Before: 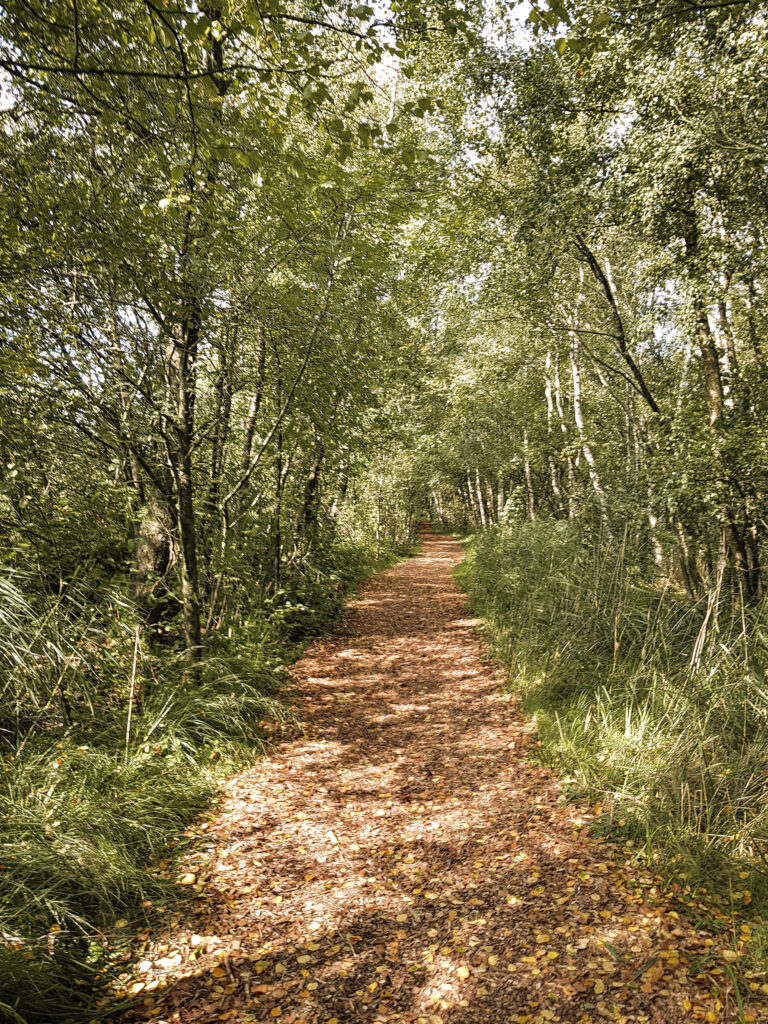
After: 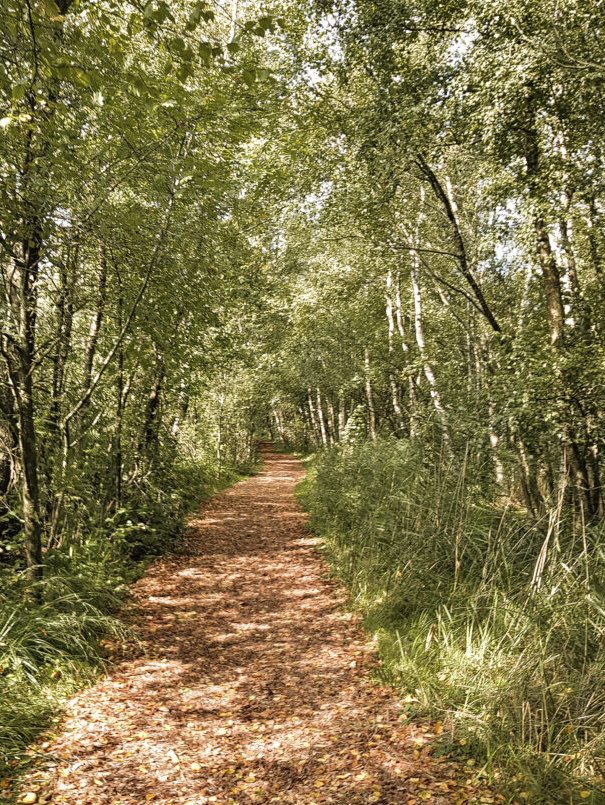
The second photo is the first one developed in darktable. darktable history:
crop and rotate: left 20.74%, top 7.912%, right 0.375%, bottom 13.378%
shadows and highlights: shadows 49, highlights -41, soften with gaussian
